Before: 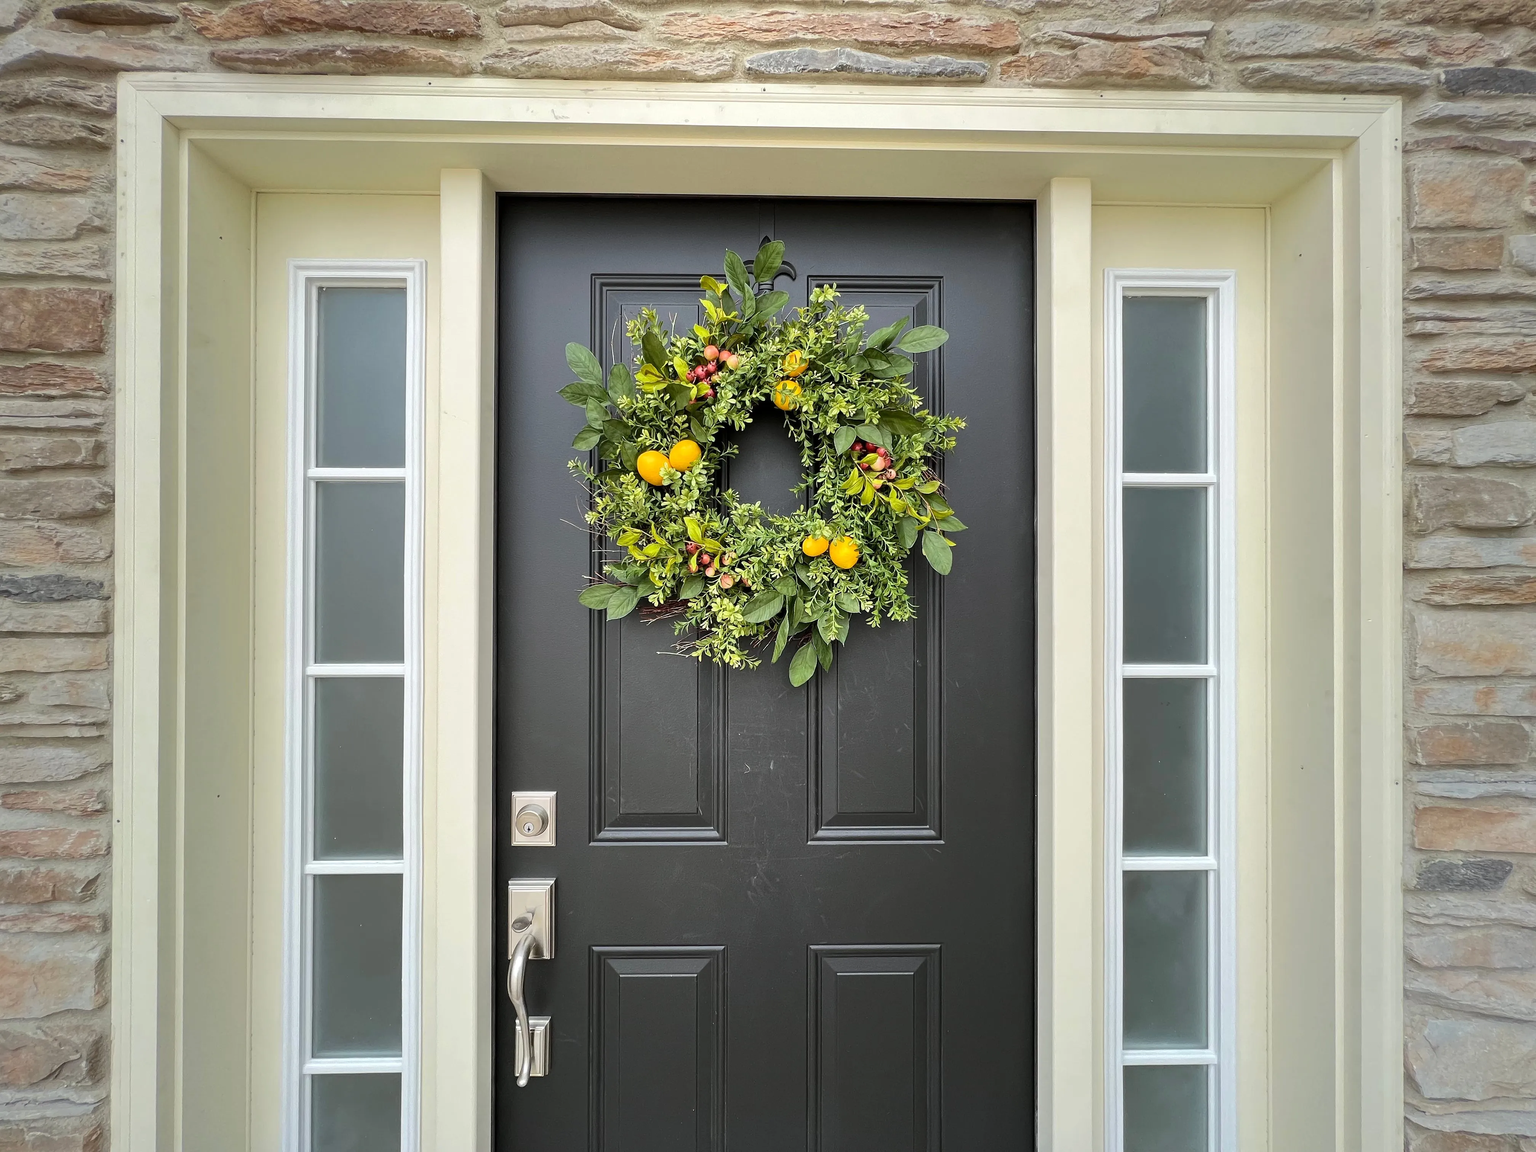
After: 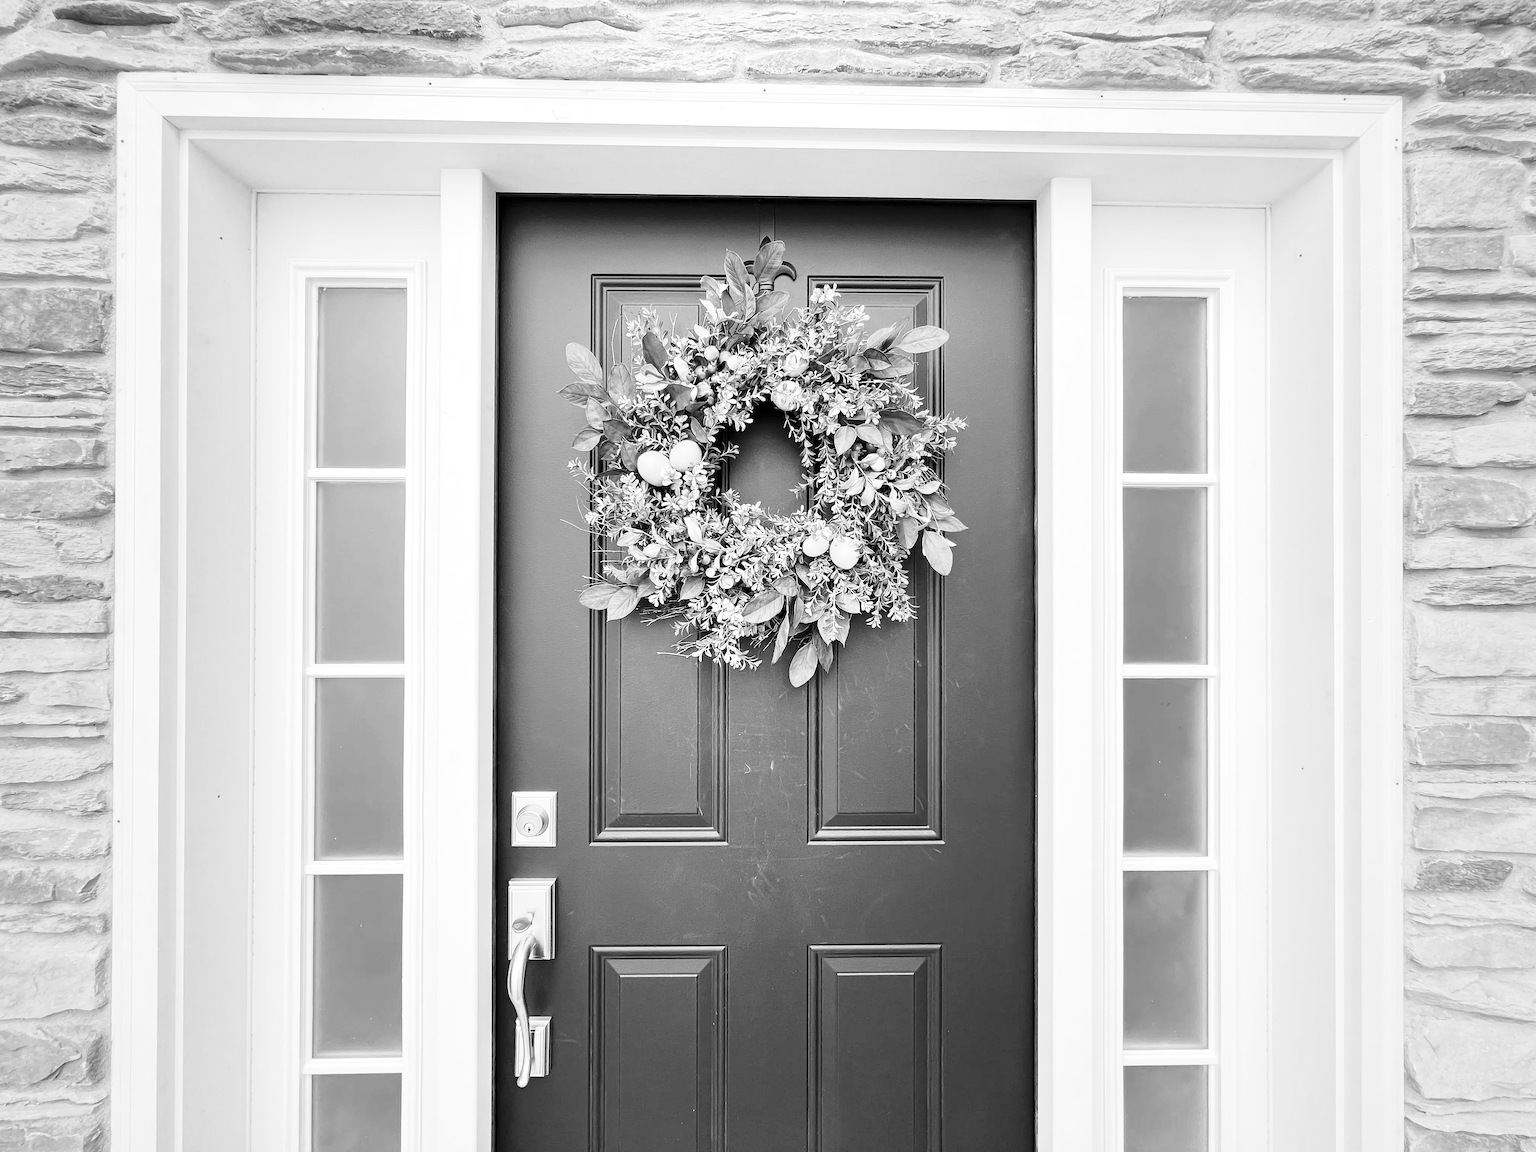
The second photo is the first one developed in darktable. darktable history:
exposure: exposure 0.493 EV, compensate highlight preservation false
monochrome: a 32, b 64, size 2.3
base curve: curves: ch0 [(0, 0) (0.028, 0.03) (0.121, 0.232) (0.46, 0.748) (0.859, 0.968) (1, 1)], preserve colors none
